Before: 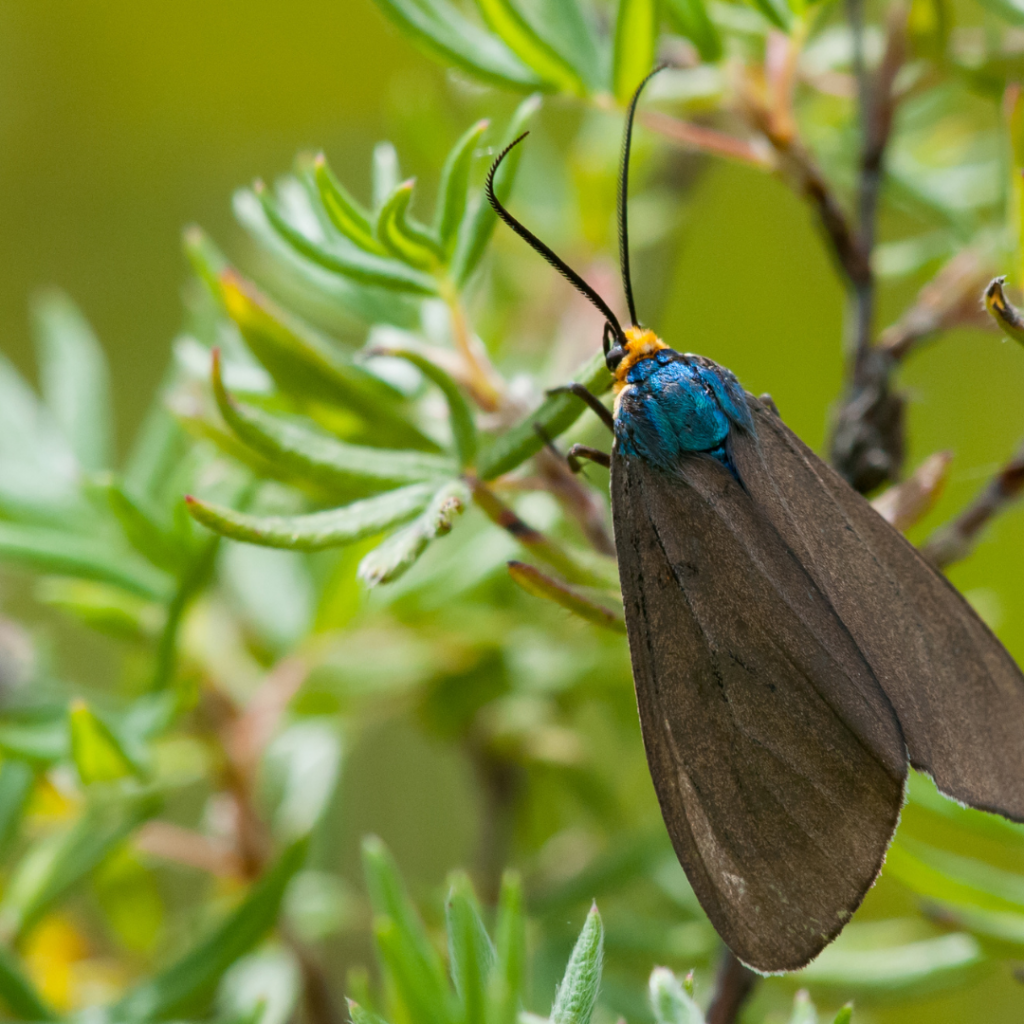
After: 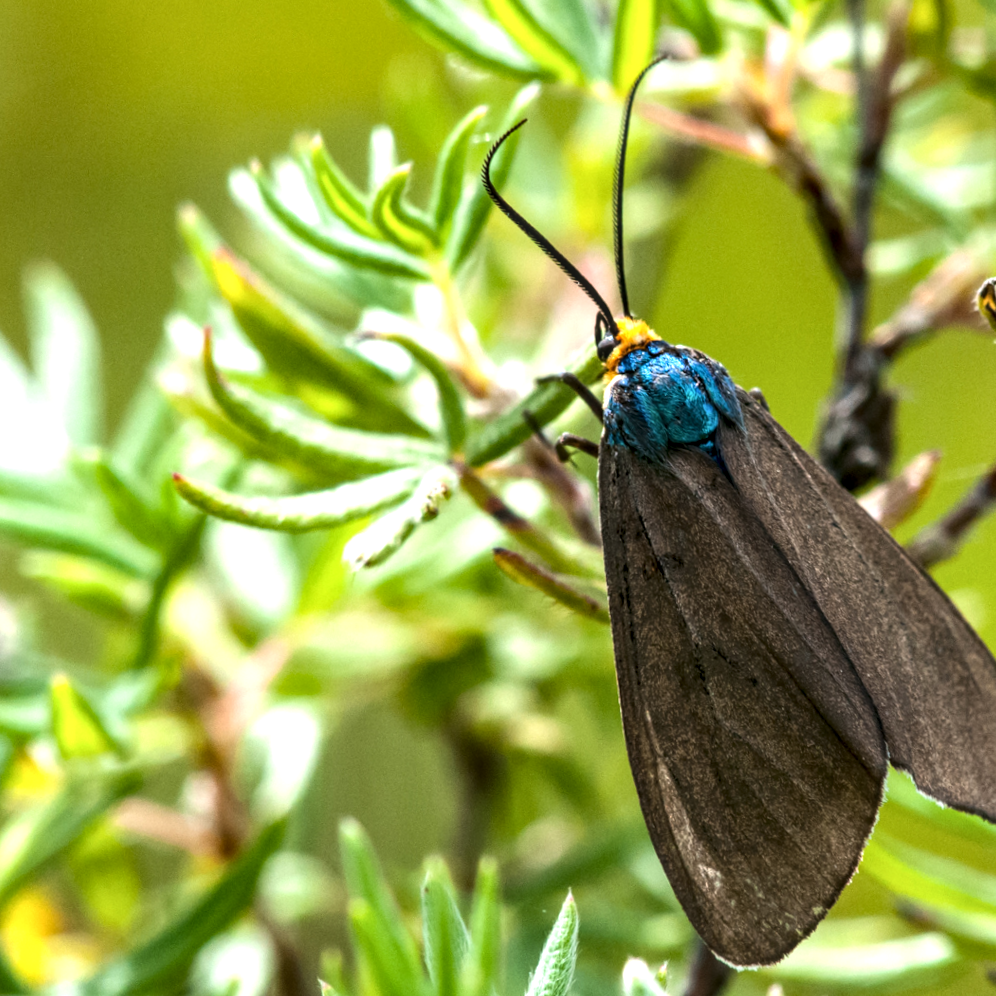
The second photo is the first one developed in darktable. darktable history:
local contrast: highlights 62%, detail 143%, midtone range 0.424
tone equalizer: -8 EV -0.779 EV, -7 EV -0.679 EV, -6 EV -0.632 EV, -5 EV -0.388 EV, -3 EV 0.368 EV, -2 EV 0.6 EV, -1 EV 0.69 EV, +0 EV 0.73 EV, edges refinement/feathering 500, mask exposure compensation -1.57 EV, preserve details no
exposure: exposure 0.202 EV, compensate highlight preservation false
crop and rotate: angle -1.63°
